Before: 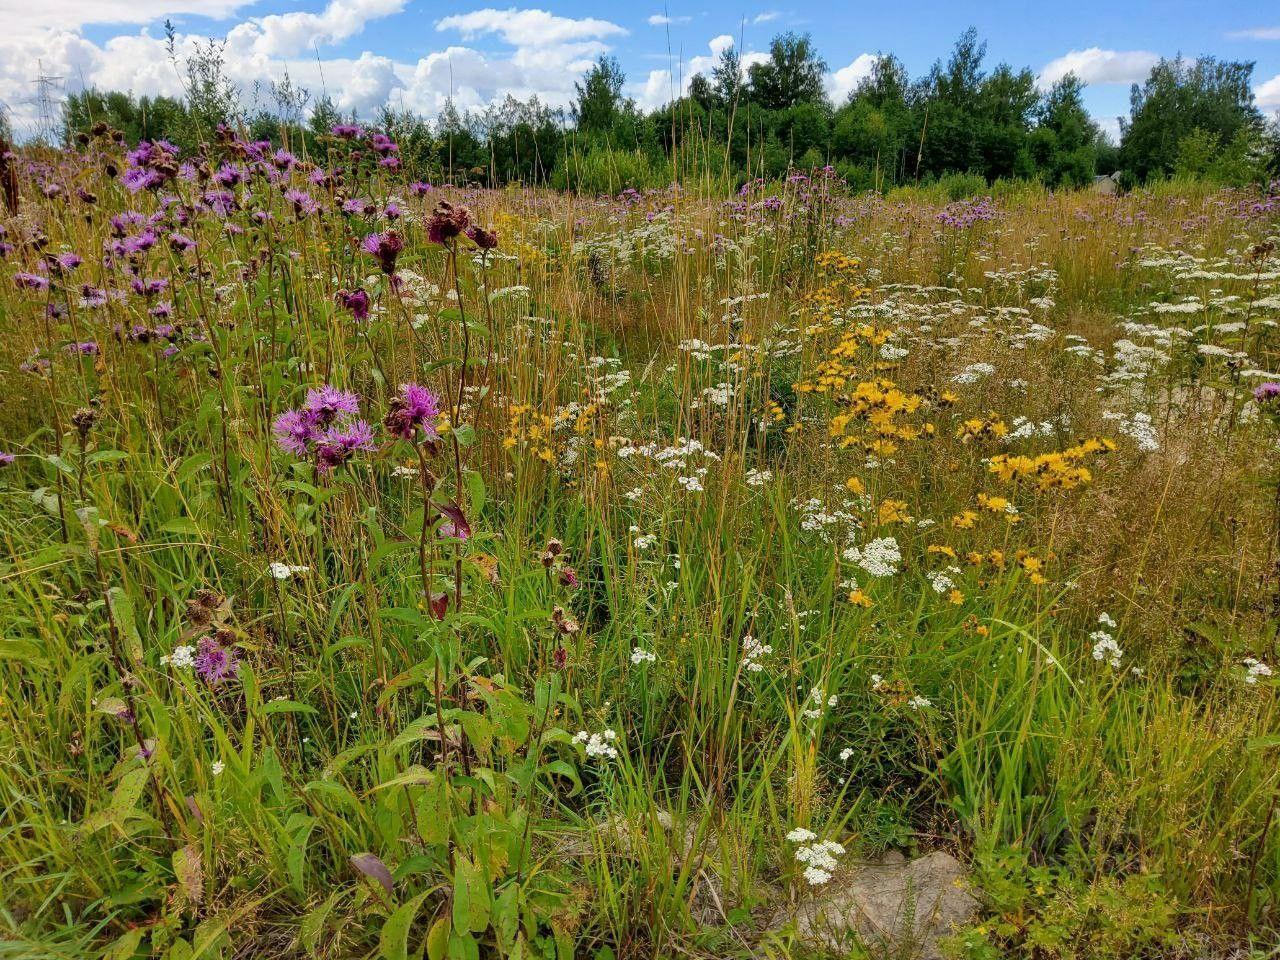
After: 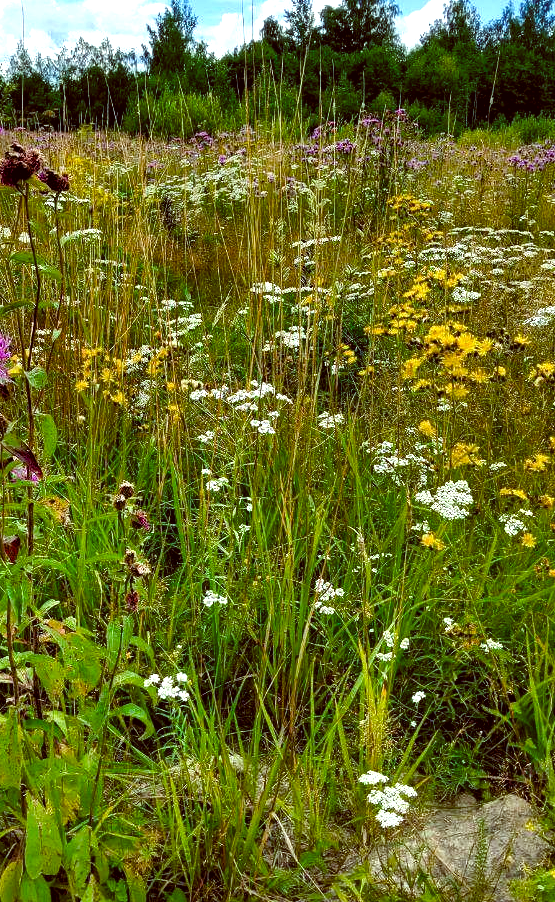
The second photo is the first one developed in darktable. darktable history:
color balance rgb: shadows lift › luminance -7.7%, shadows lift › chroma 2.13%, shadows lift › hue 200.79°, power › luminance -7.77%, power › chroma 2.27%, power › hue 220.69°, highlights gain › luminance 15.15%, highlights gain › chroma 4%, highlights gain › hue 209.35°, global offset › luminance -0.21%, global offset › chroma 0.27%, perceptual saturation grading › global saturation 24.42%, perceptual saturation grading › highlights -24.42%, perceptual saturation grading › mid-tones 24.42%, perceptual saturation grading › shadows 40%, perceptual brilliance grading › global brilliance -5%, perceptual brilliance grading › highlights 24.42%, perceptual brilliance grading › mid-tones 7%, perceptual brilliance grading › shadows -5%
crop: left 33.452%, top 6.025%, right 23.155%
color correction: highlights a* 6.27, highlights b* 8.19, shadows a* 5.94, shadows b* 7.23, saturation 0.9
